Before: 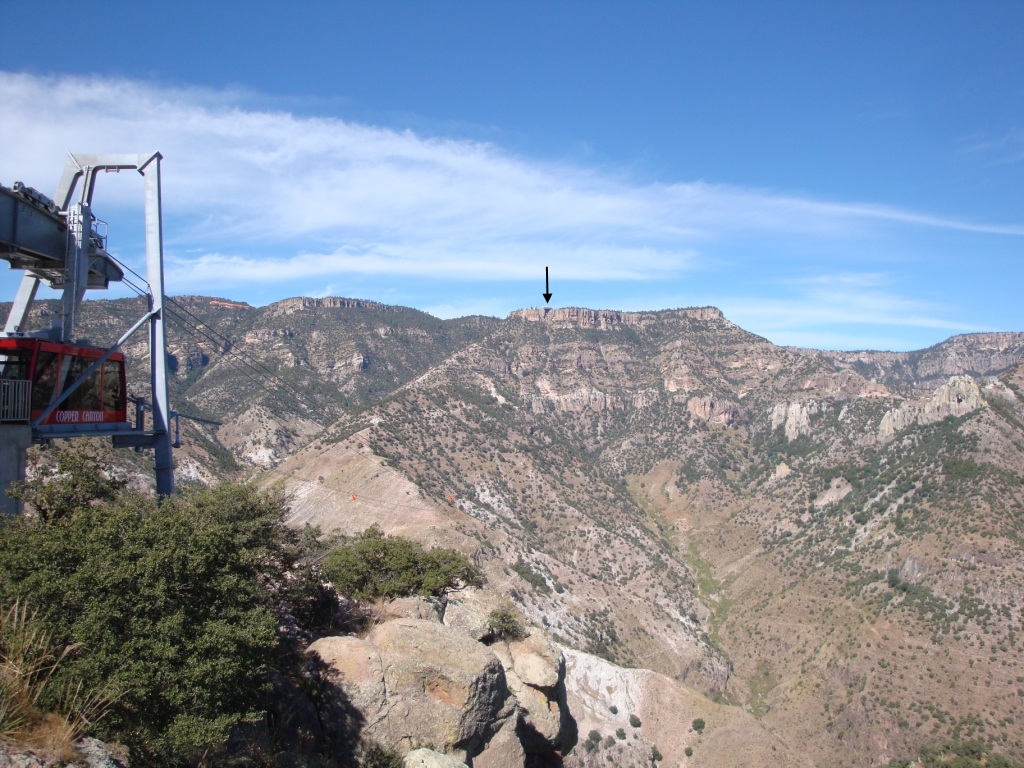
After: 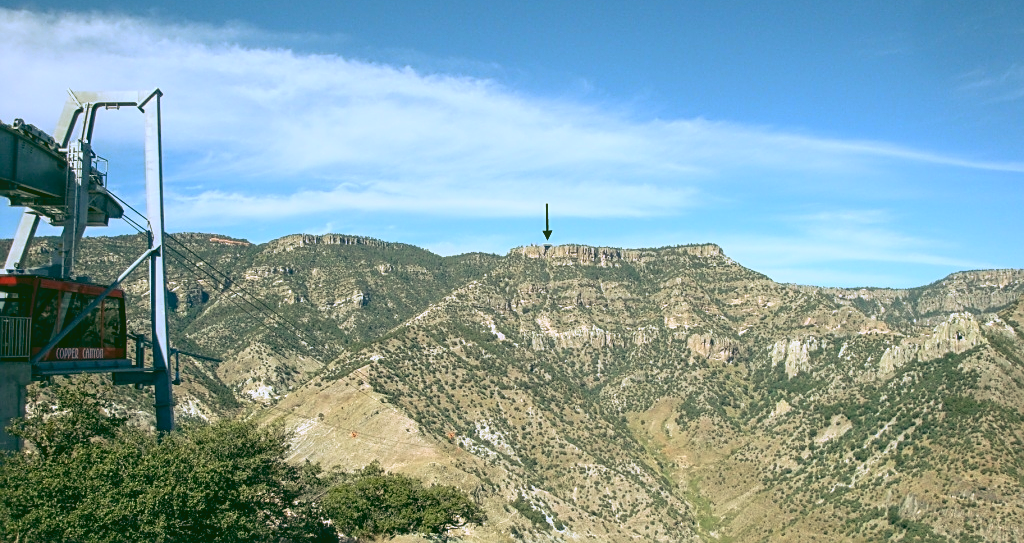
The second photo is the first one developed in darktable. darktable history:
contrast brightness saturation: contrast 0.2, brightness 0.15, saturation 0.14
local contrast: on, module defaults
rgb curve: curves: ch0 [(0.123, 0.061) (0.995, 0.887)]; ch1 [(0.06, 0.116) (1, 0.906)]; ch2 [(0, 0) (0.824, 0.69) (1, 1)], mode RGB, independent channels, compensate middle gray true
sharpen: on, module defaults
crop and rotate: top 8.293%, bottom 20.996%
